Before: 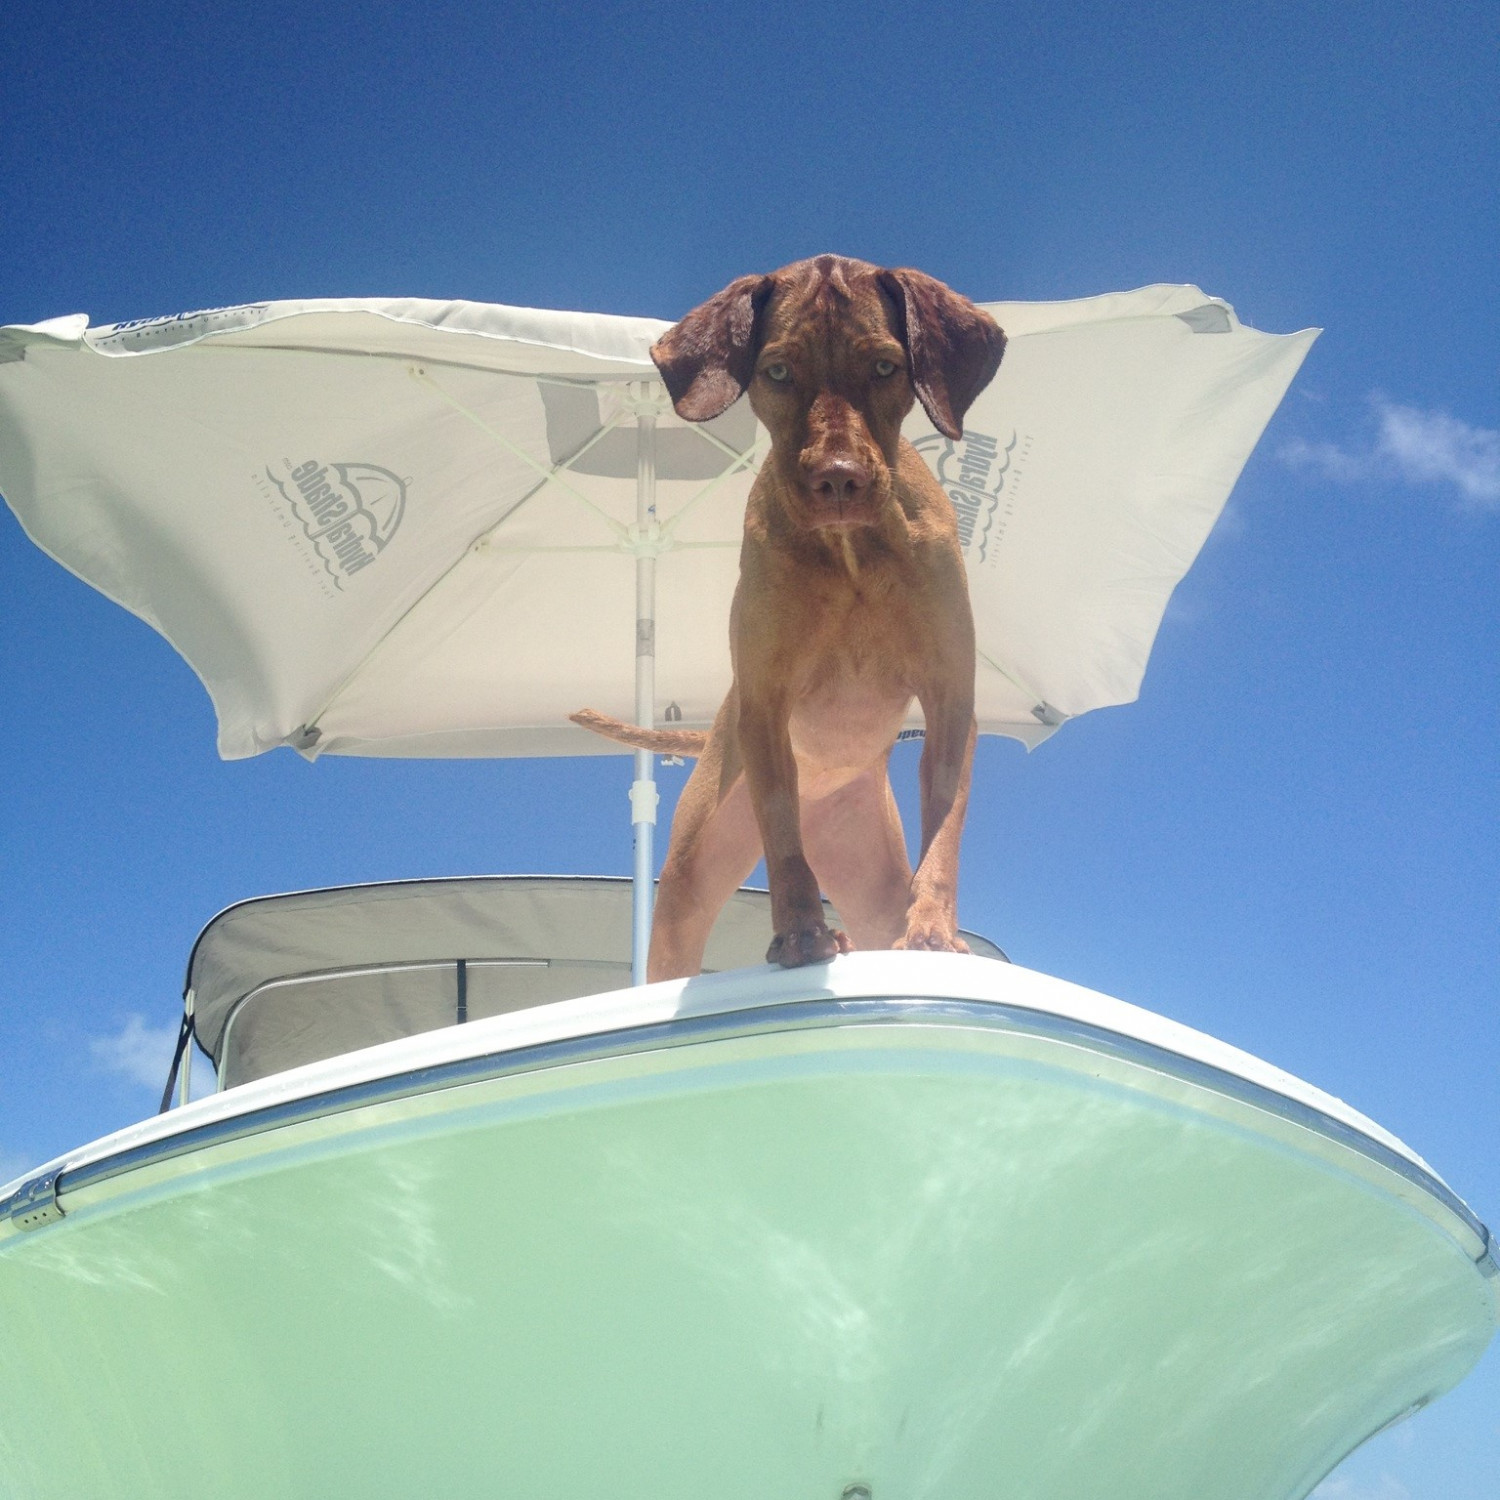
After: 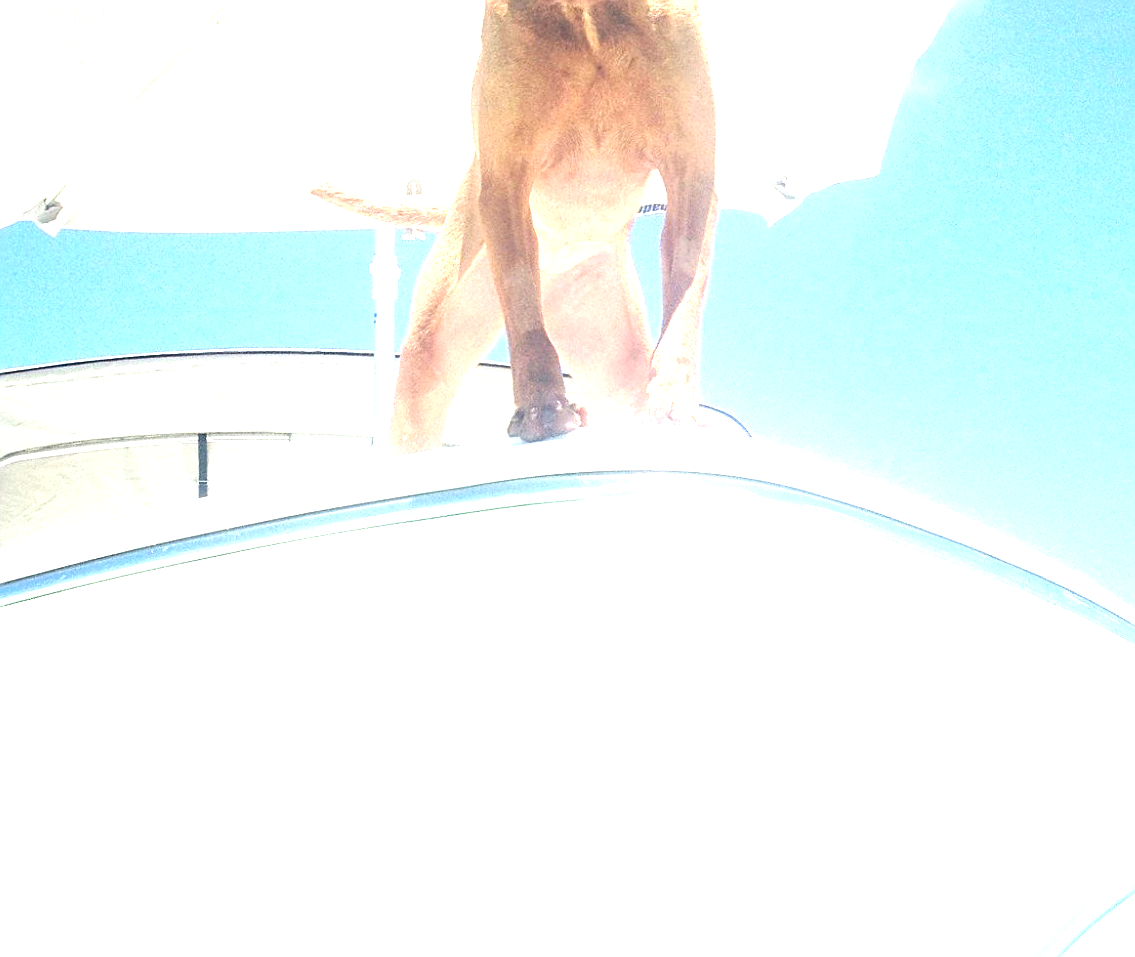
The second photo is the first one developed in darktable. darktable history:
exposure: black level correction 0, exposure 1.9 EV, compensate highlight preservation false
sharpen: on, module defaults
crop and rotate: left 17.299%, top 35.115%, right 7.015%, bottom 1.024%
